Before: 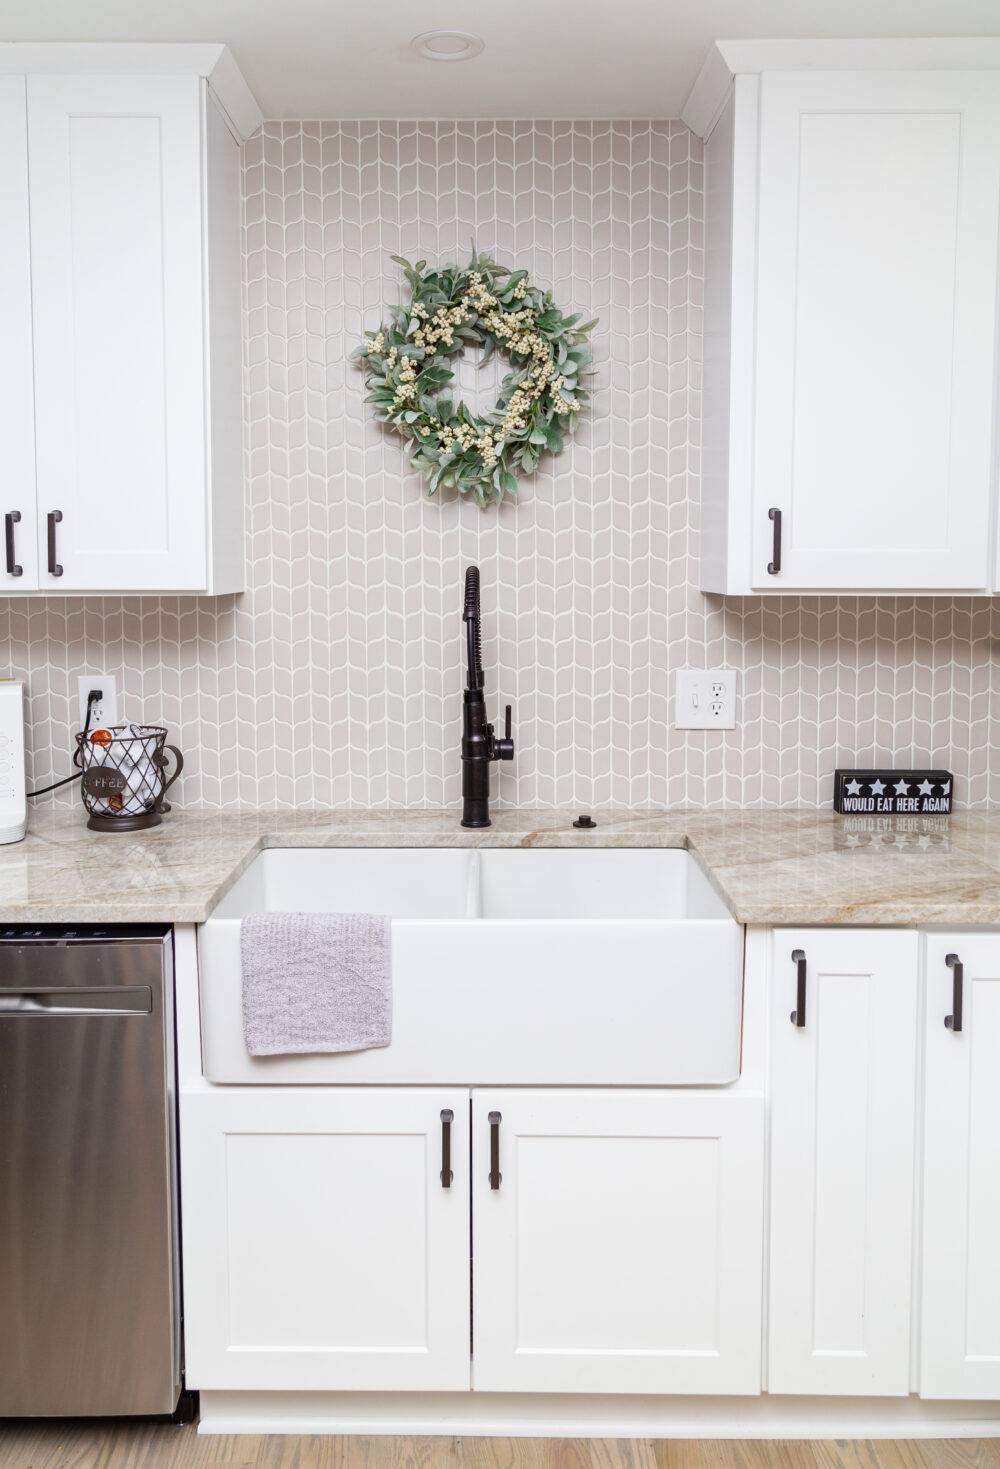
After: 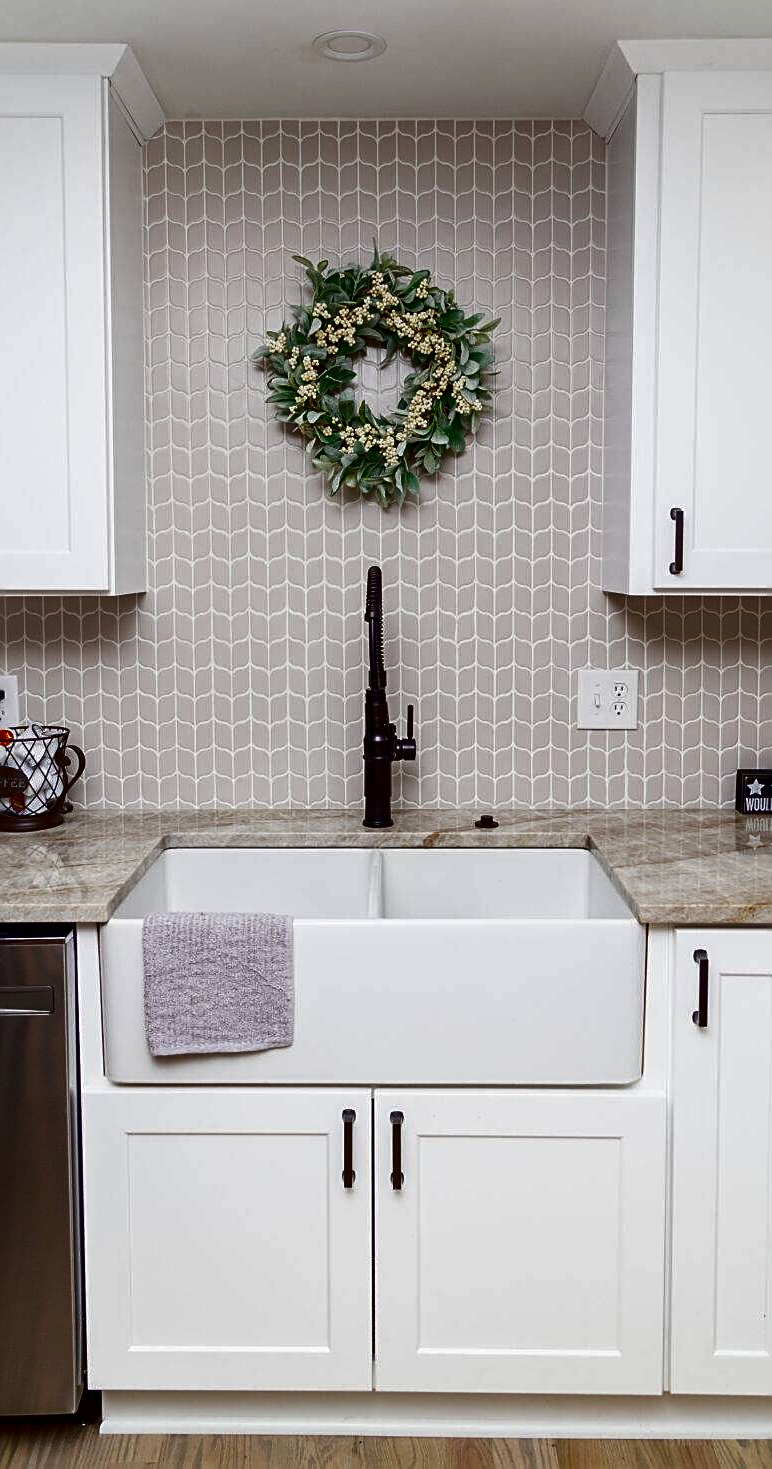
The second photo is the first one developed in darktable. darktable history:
contrast brightness saturation: contrast 0.093, brightness -0.577, saturation 0.166
crop: left 9.847%, right 12.858%
sharpen: on, module defaults
